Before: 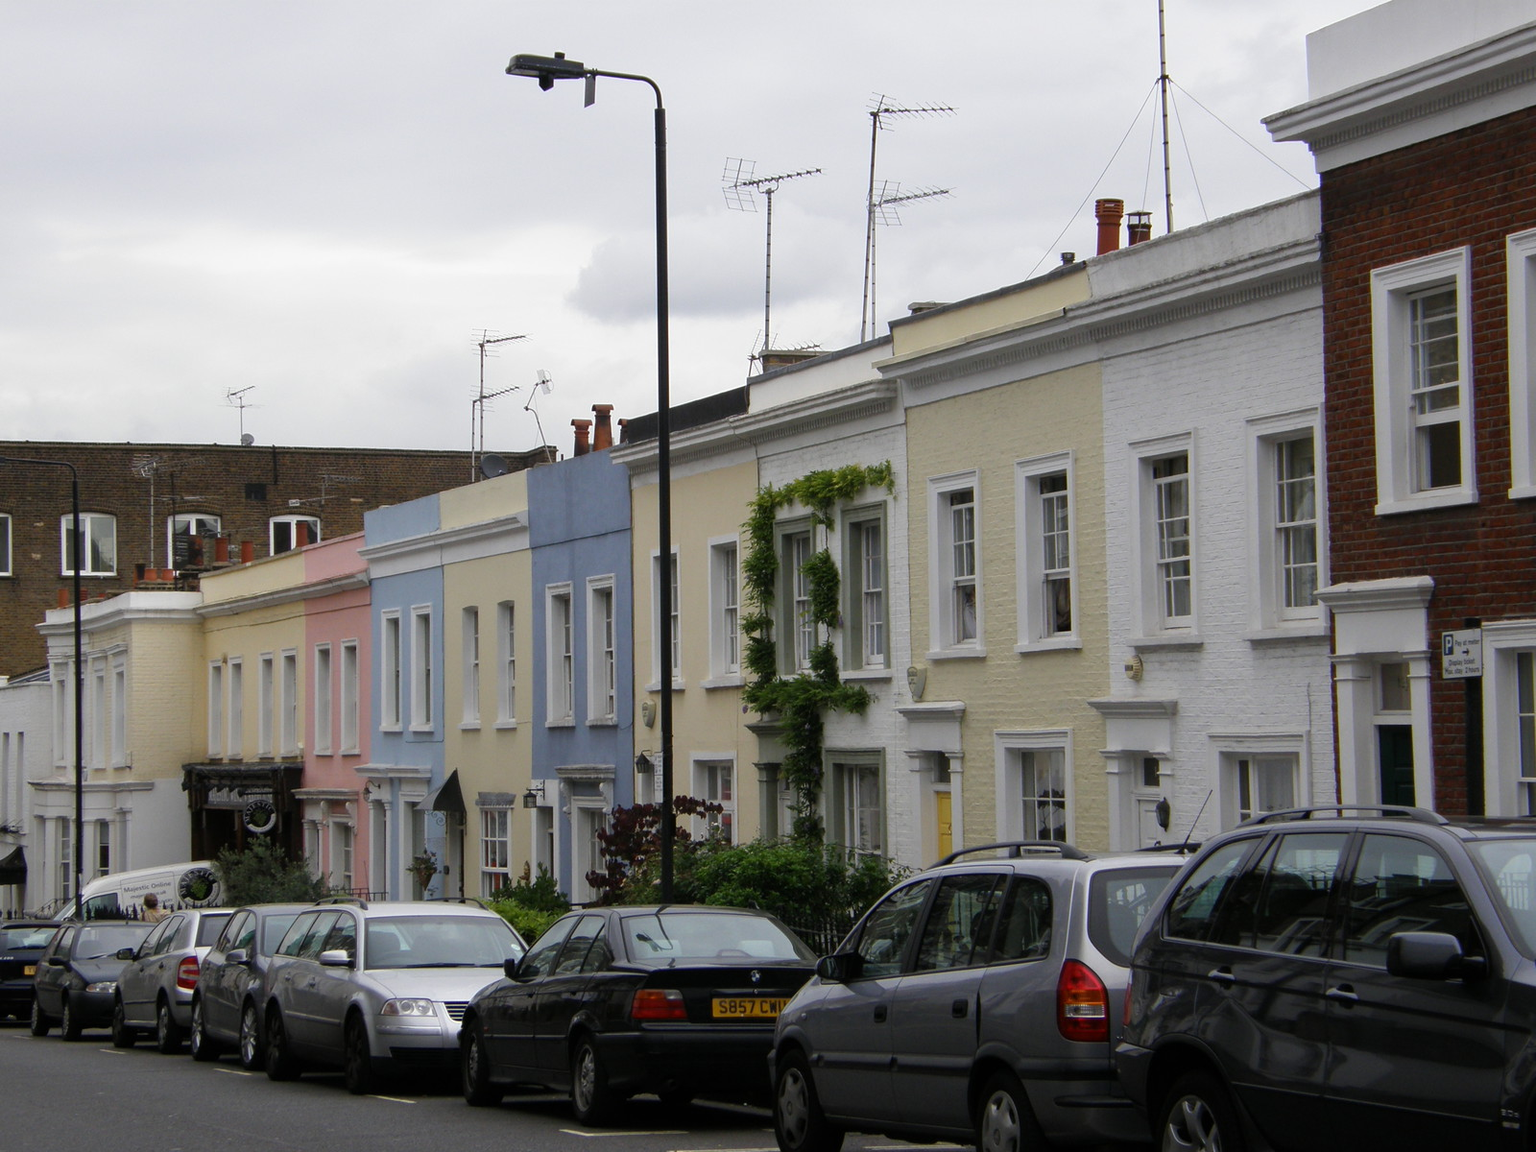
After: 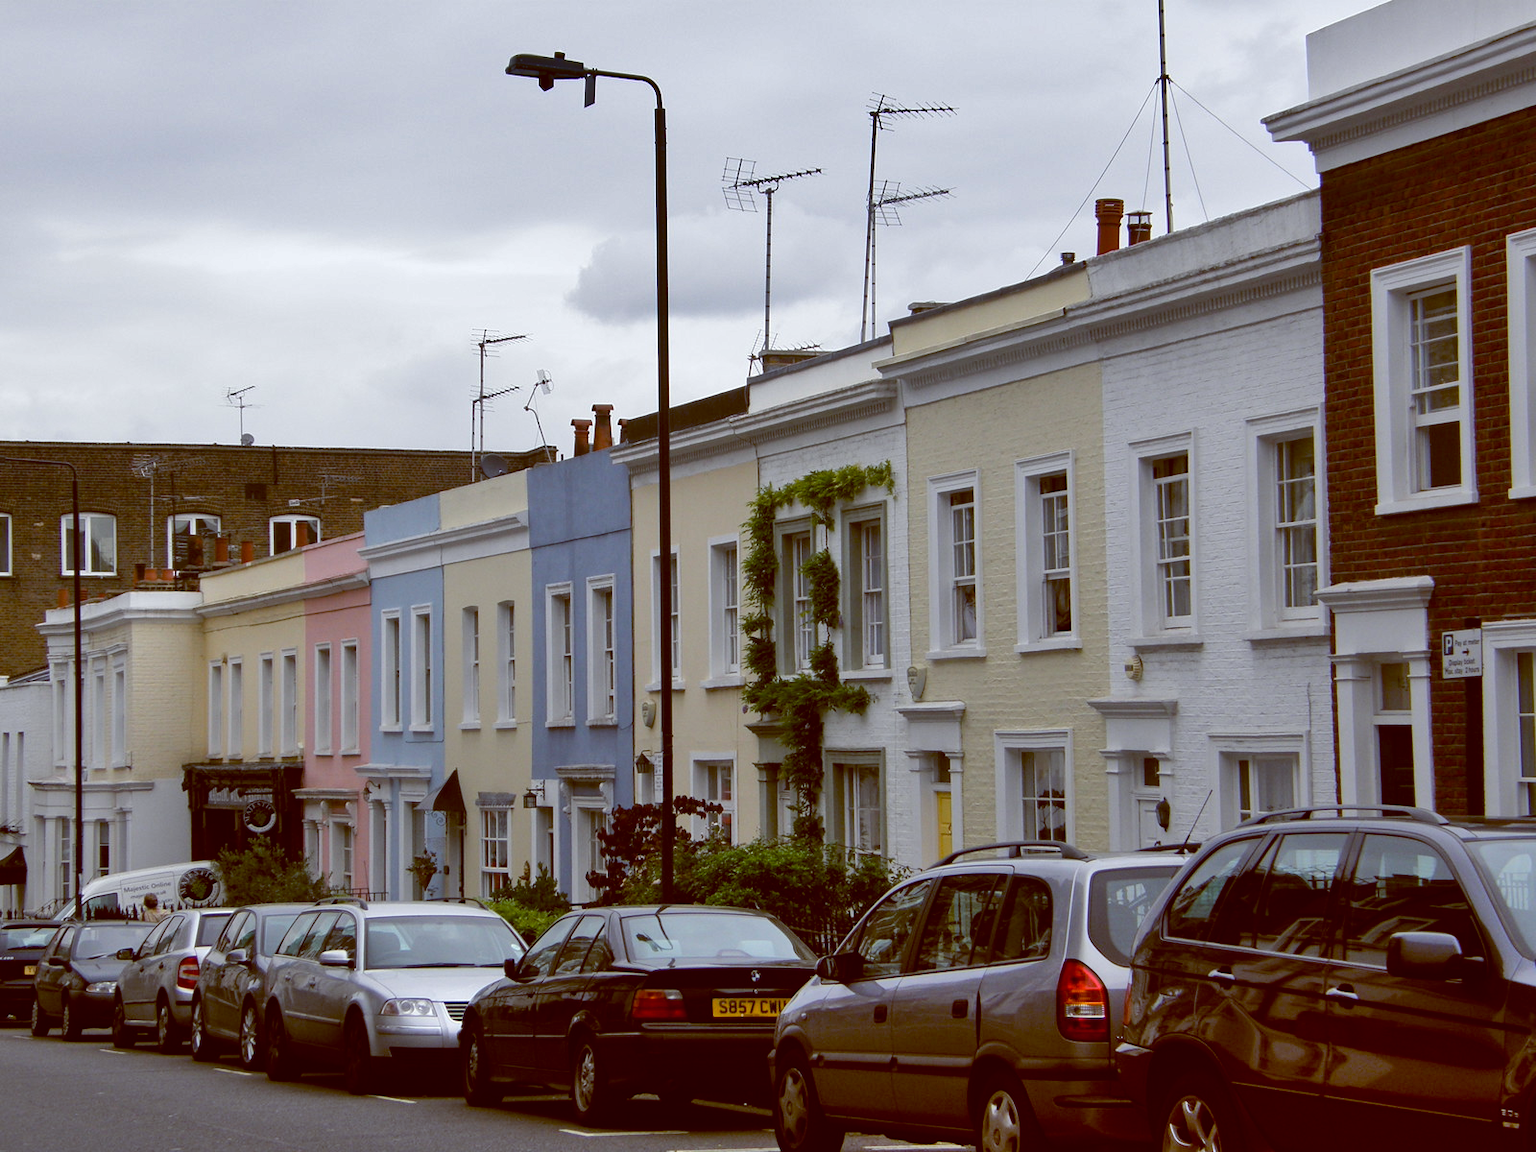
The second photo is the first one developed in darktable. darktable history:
shadows and highlights: low approximation 0.01, soften with gaussian
tone equalizer: on, module defaults
color balance: lift [1, 1.015, 1.004, 0.985], gamma [1, 0.958, 0.971, 1.042], gain [1, 0.956, 0.977, 1.044]
contrast equalizer: octaves 7, y [[0.5, 0.502, 0.506, 0.511, 0.52, 0.537], [0.5 ×6], [0.505, 0.509, 0.518, 0.534, 0.553, 0.561], [0 ×6], [0 ×6]]
